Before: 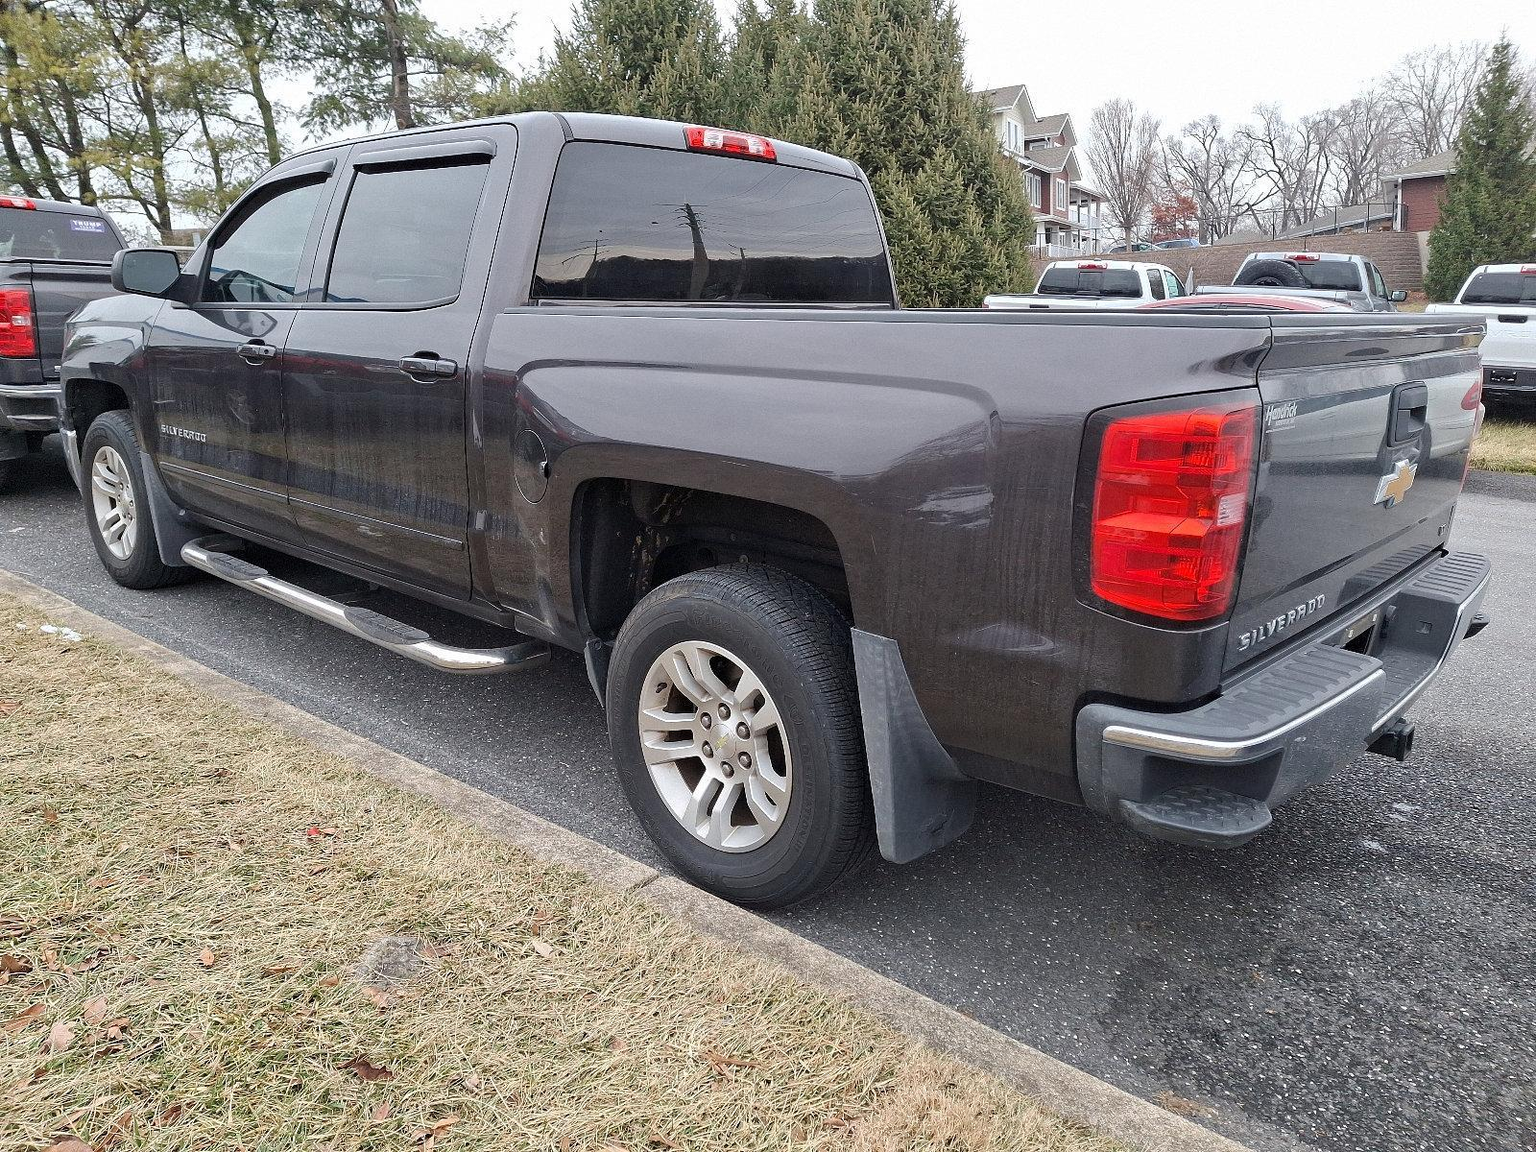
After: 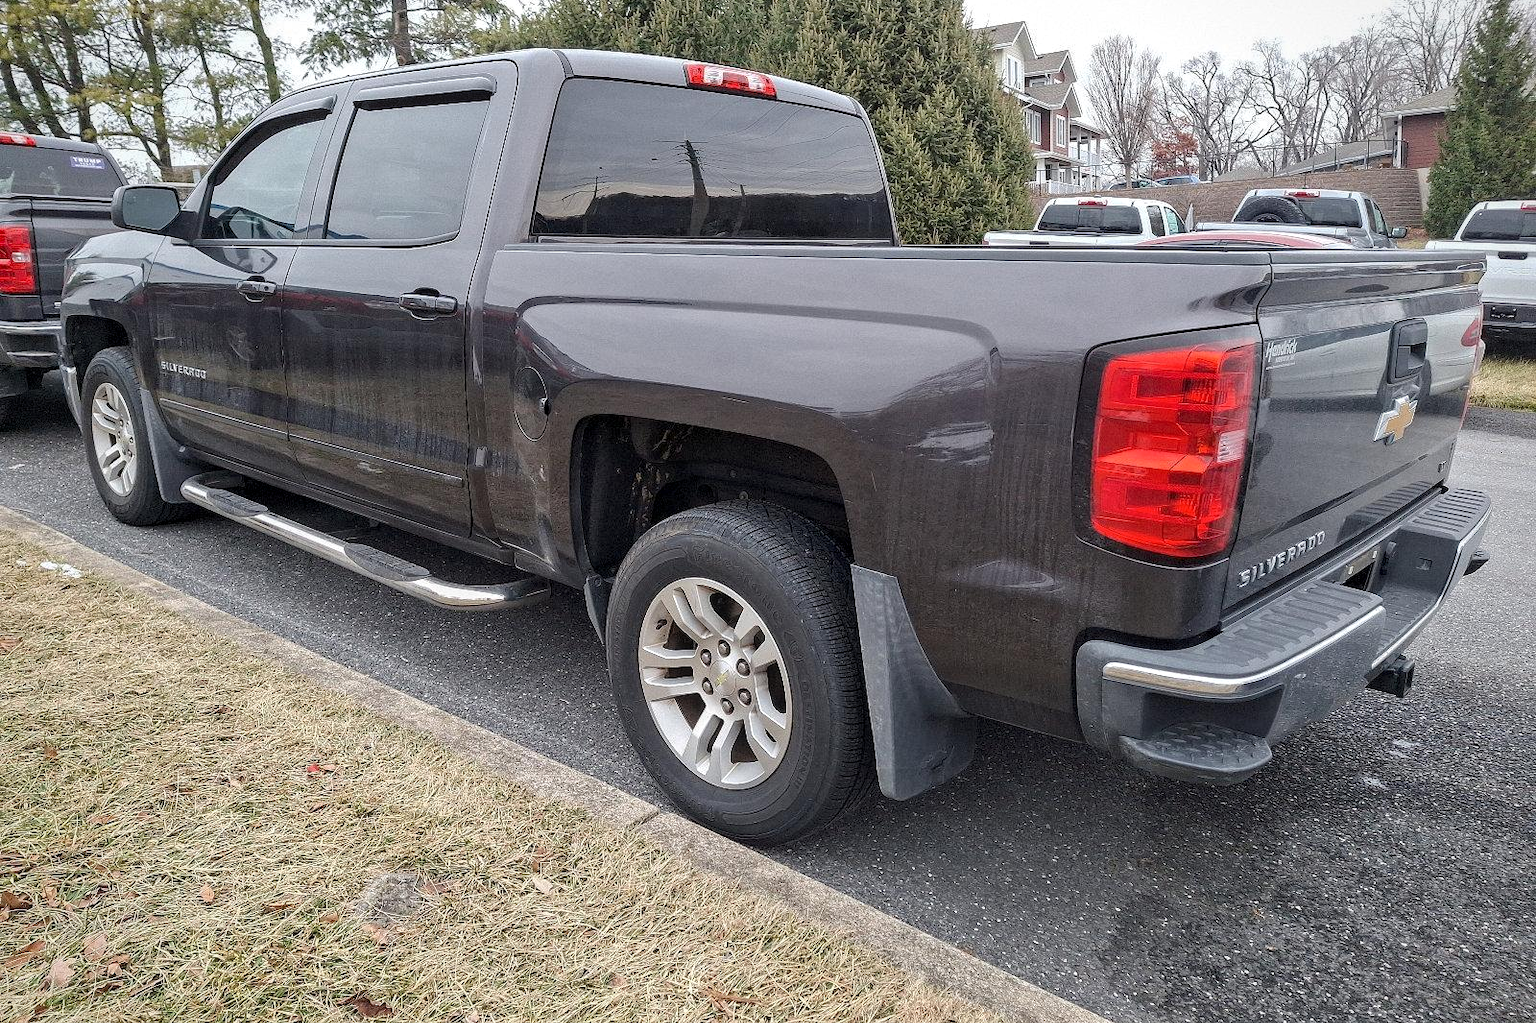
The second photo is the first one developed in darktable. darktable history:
vignetting: brightness -0.244, saturation 0.134, unbound false
local contrast: on, module defaults
crop and rotate: top 5.533%, bottom 5.626%
